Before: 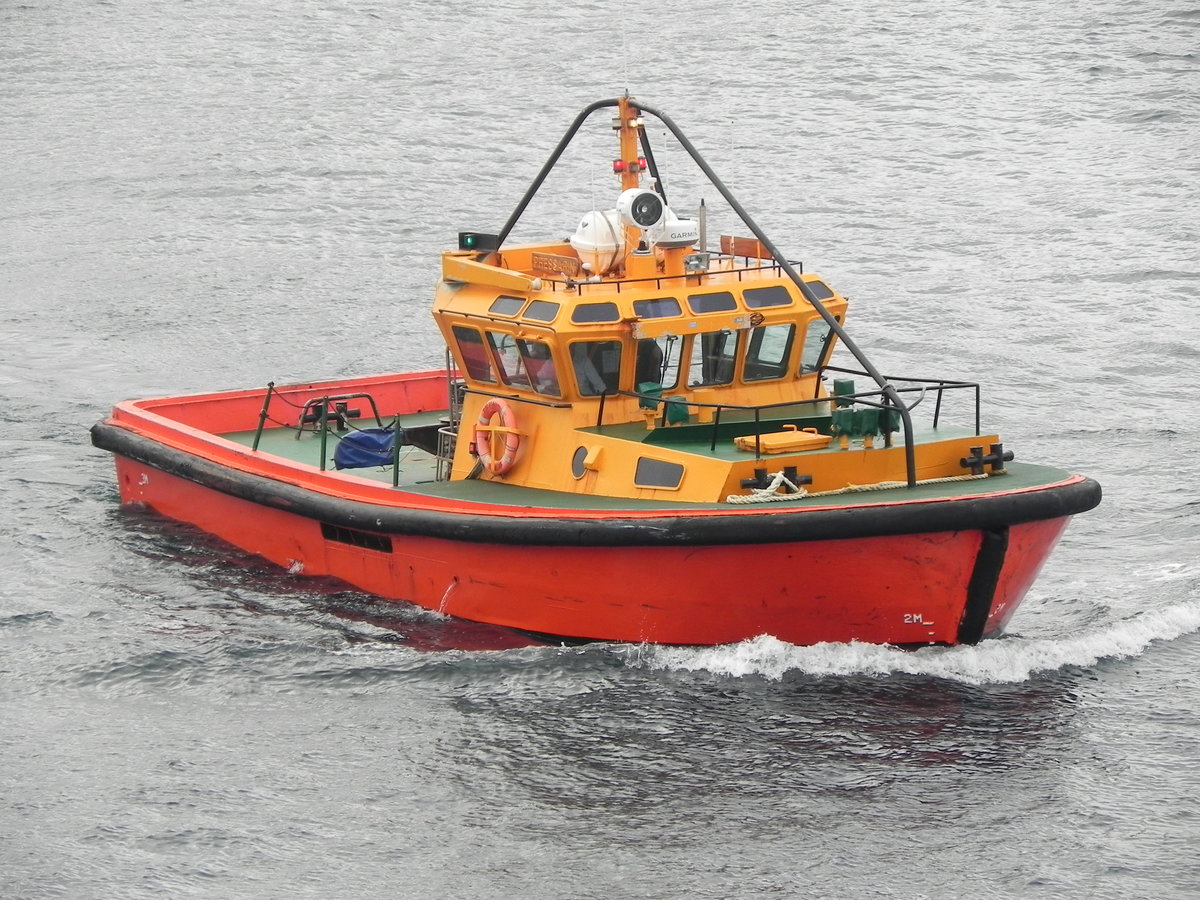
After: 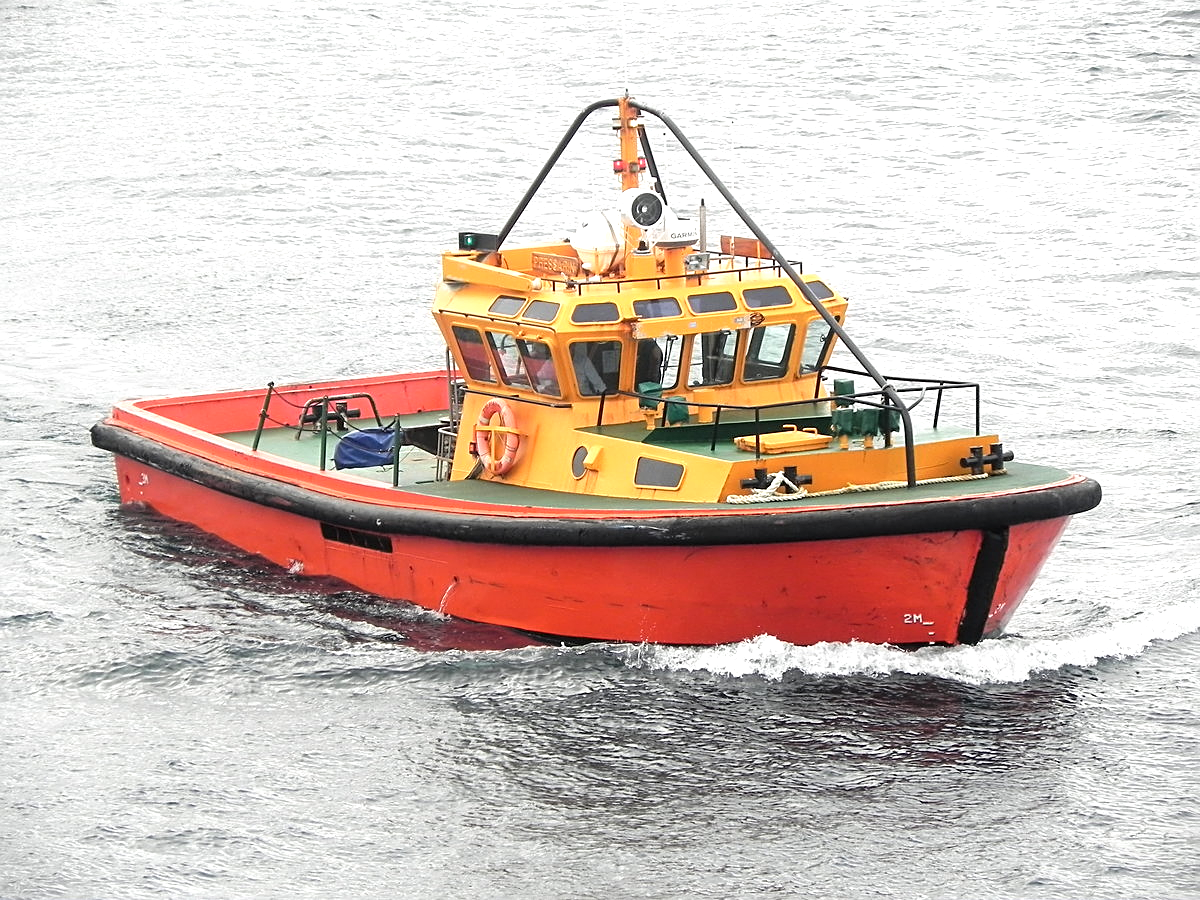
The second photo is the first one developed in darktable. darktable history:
sharpen: on, module defaults
contrast brightness saturation: saturation -0.039
tone equalizer: -8 EV -0.732 EV, -7 EV -0.715 EV, -6 EV -0.601 EV, -5 EV -0.365 EV, -3 EV 0.4 EV, -2 EV 0.6 EV, -1 EV 0.696 EV, +0 EV 0.755 EV, luminance estimator HSV value / RGB max
